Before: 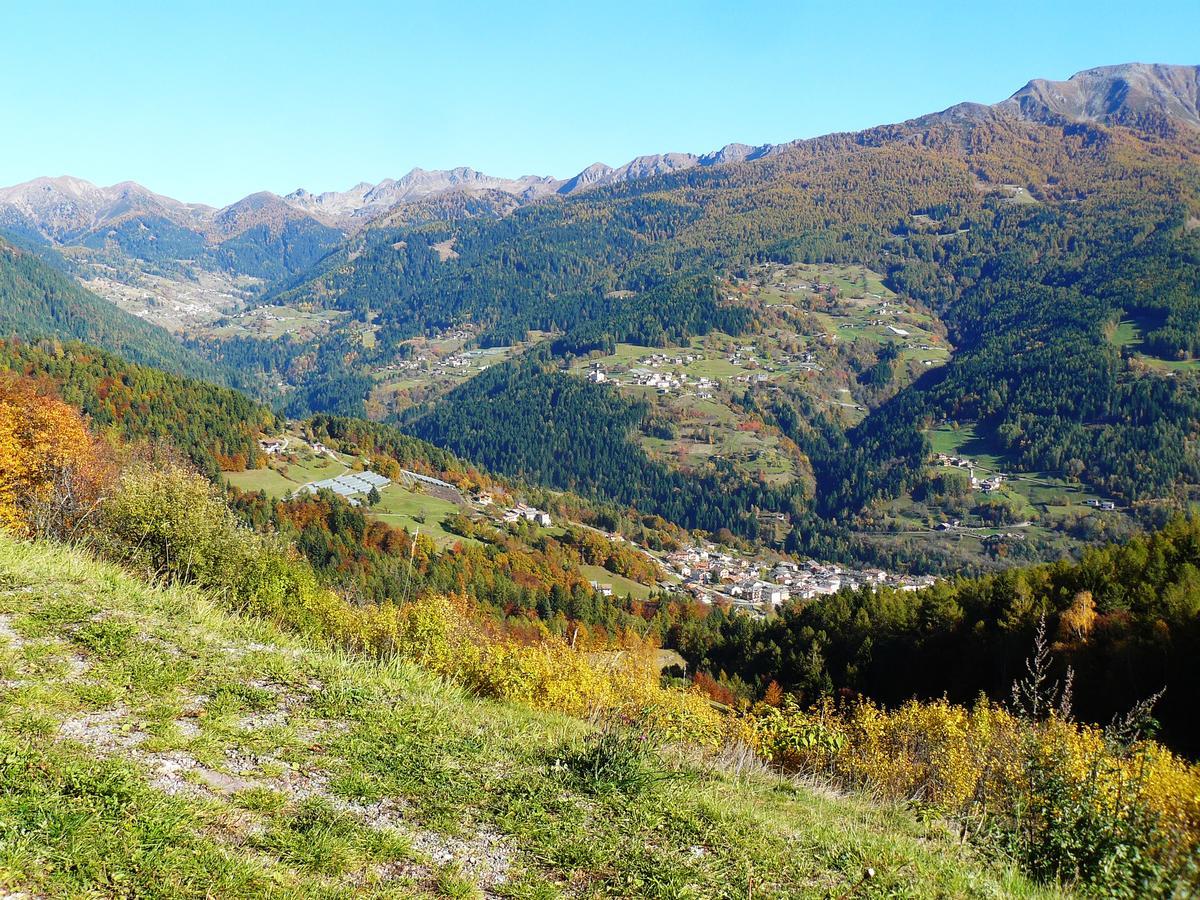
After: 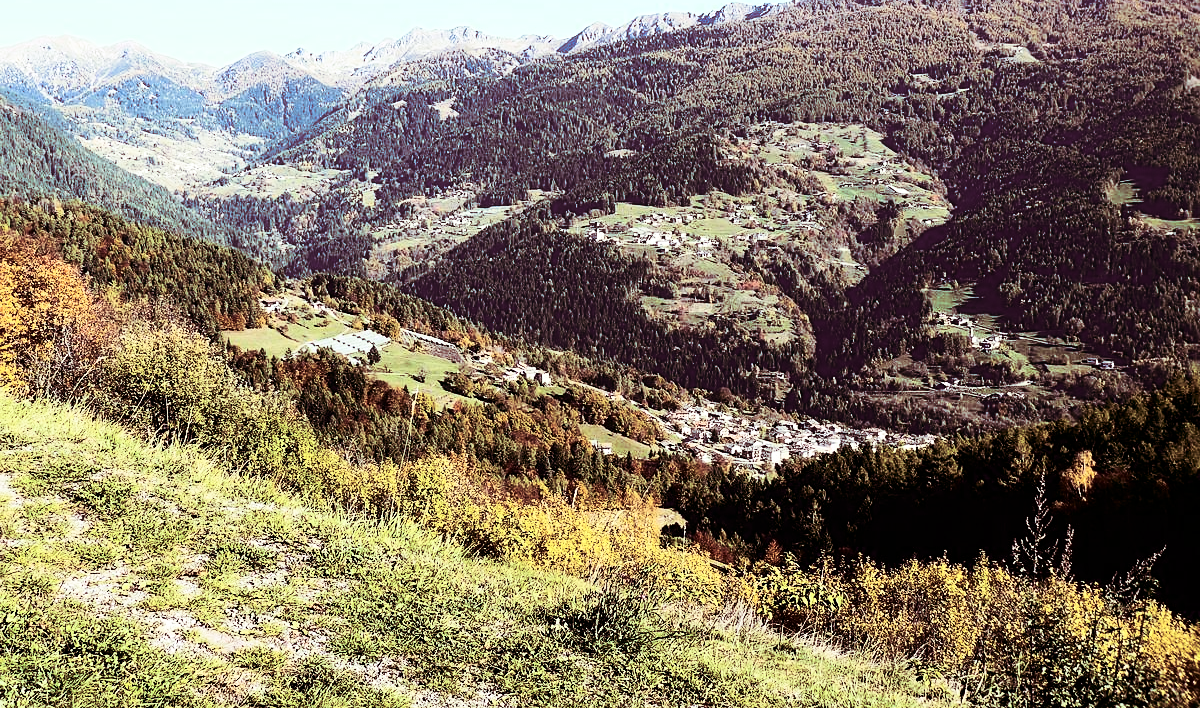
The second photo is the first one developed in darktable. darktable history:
crop and rotate: top 15.774%, bottom 5.506%
split-toning: on, module defaults
sharpen: amount 0.2
tone equalizer: on, module defaults
contrast brightness saturation: contrast 0.5, saturation -0.1
